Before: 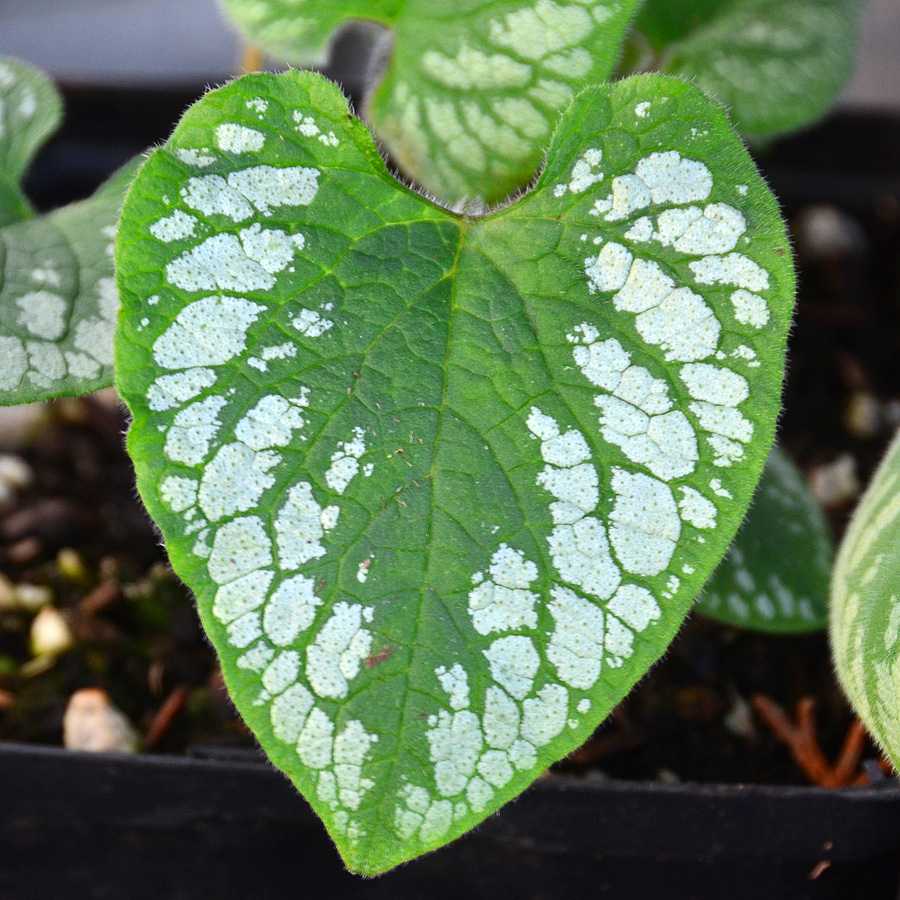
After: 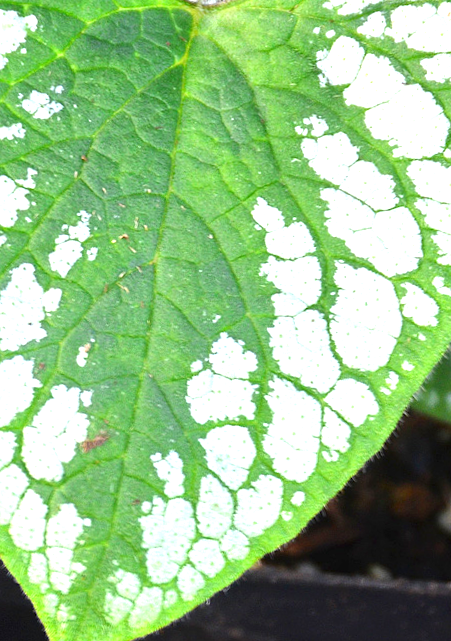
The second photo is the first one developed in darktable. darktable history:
crop: left 31.379%, top 24.658%, right 20.326%, bottom 6.628%
rotate and perspective: rotation 2.27°, automatic cropping off
exposure: exposure 1 EV, compensate highlight preservation false
